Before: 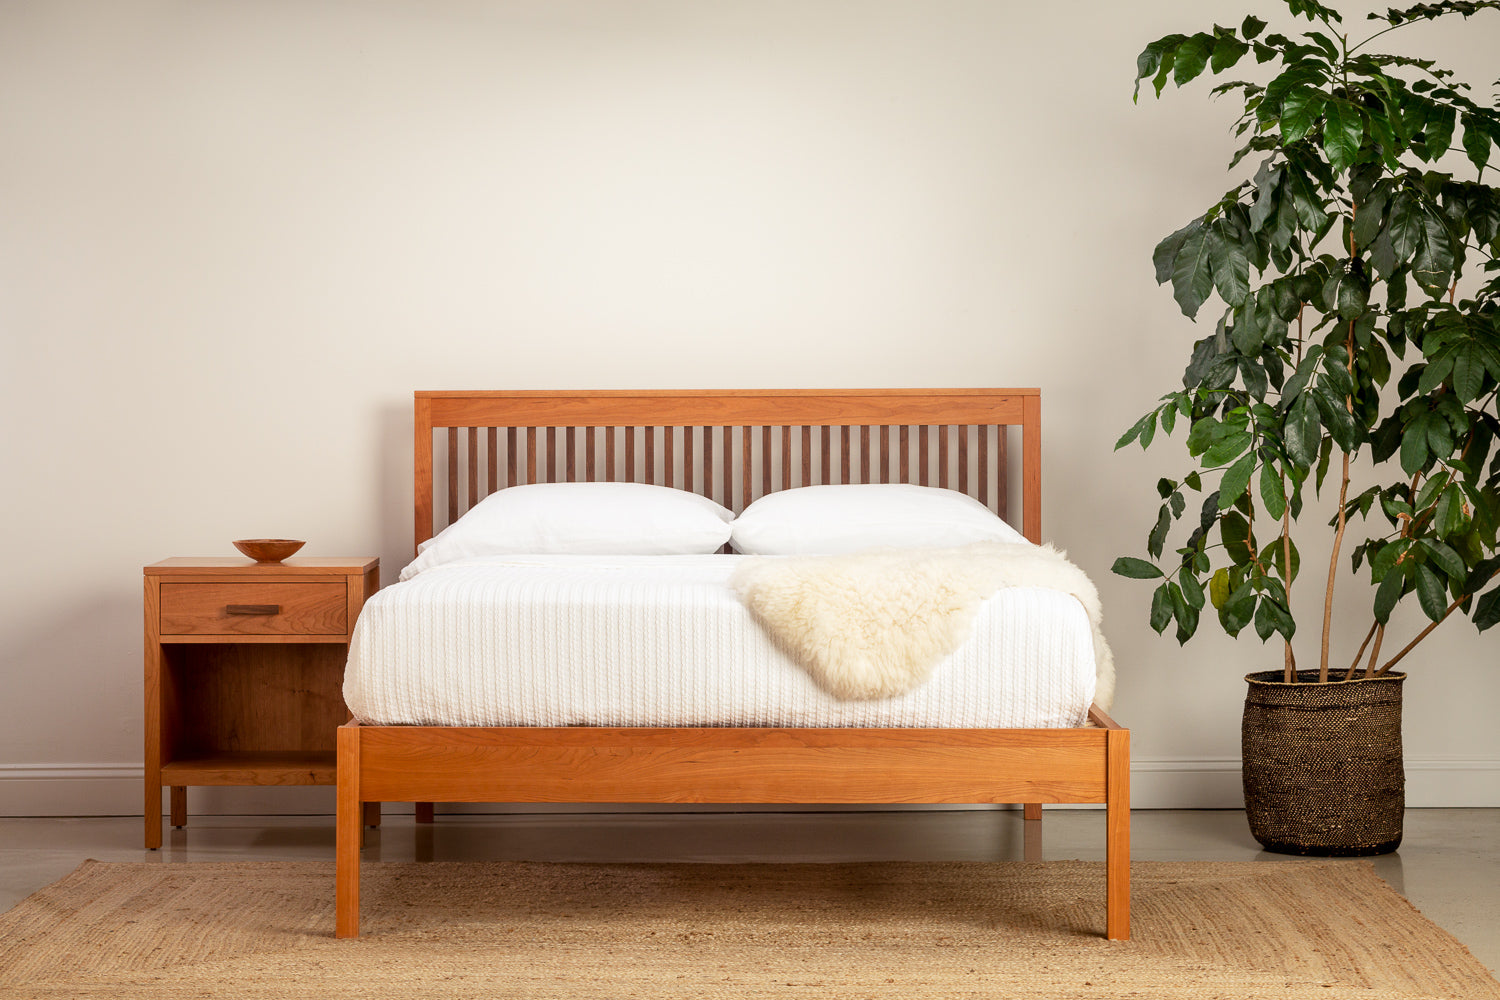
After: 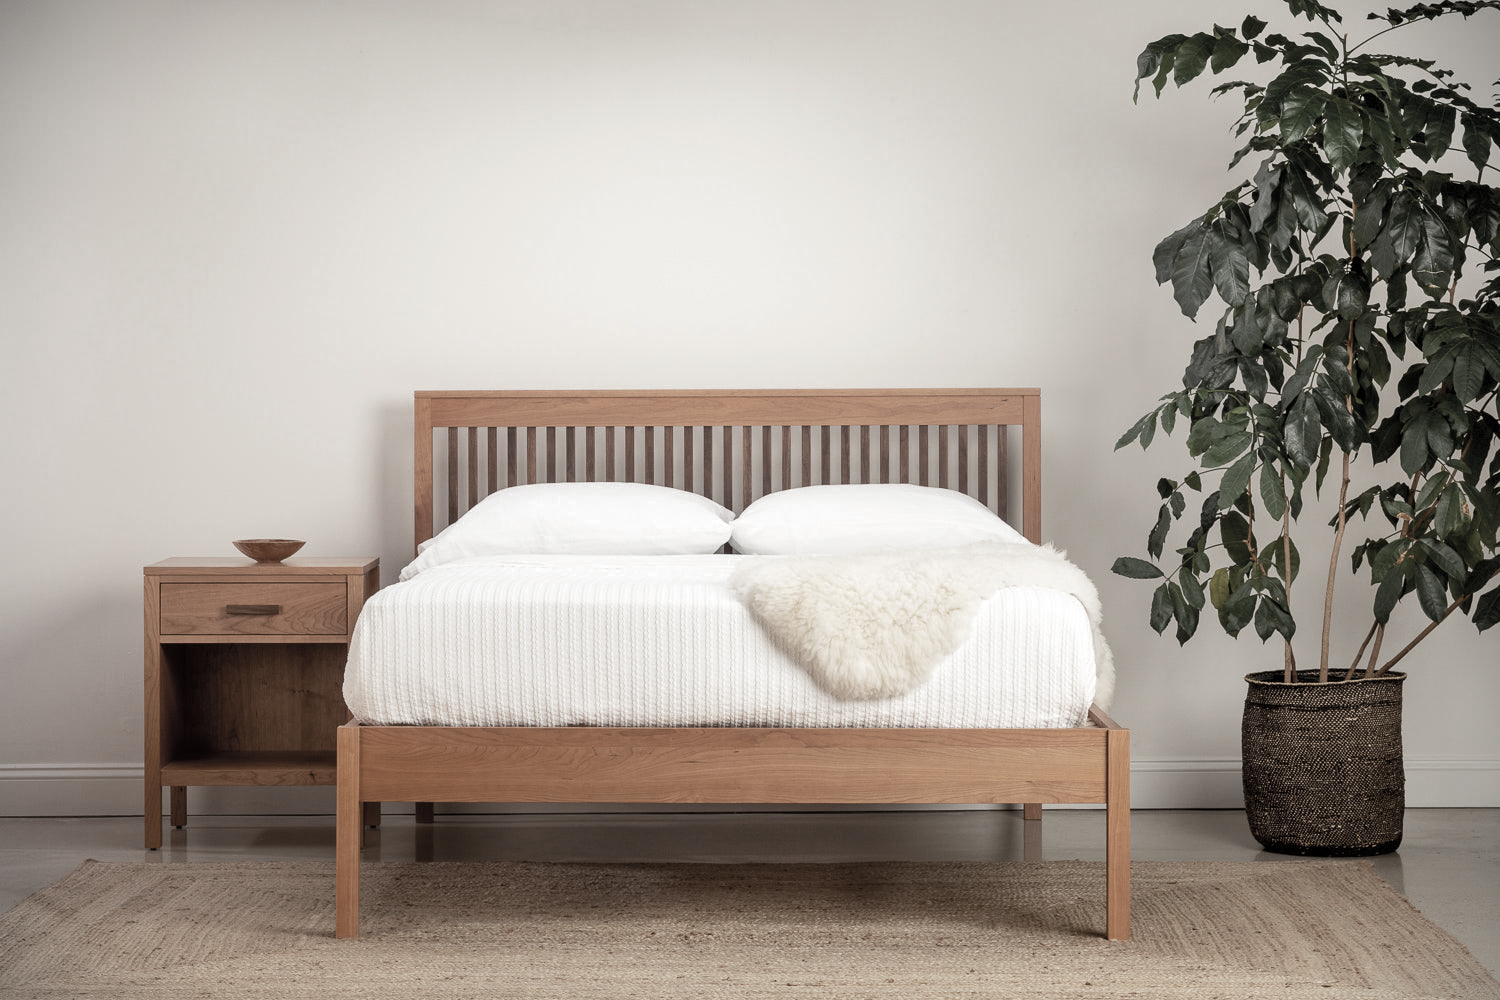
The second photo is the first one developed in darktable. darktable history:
vignetting: fall-off start 91.49%, dithering 8-bit output, unbound false
color zones: curves: ch0 [(0, 0.613) (0.01, 0.613) (0.245, 0.448) (0.498, 0.529) (0.642, 0.665) (0.879, 0.777) (0.99, 0.613)]; ch1 [(0, 0.035) (0.121, 0.189) (0.259, 0.197) (0.415, 0.061) (0.589, 0.022) (0.732, 0.022) (0.857, 0.026) (0.991, 0.053)]
tone equalizer: edges refinement/feathering 500, mask exposure compensation -1.25 EV, preserve details no
